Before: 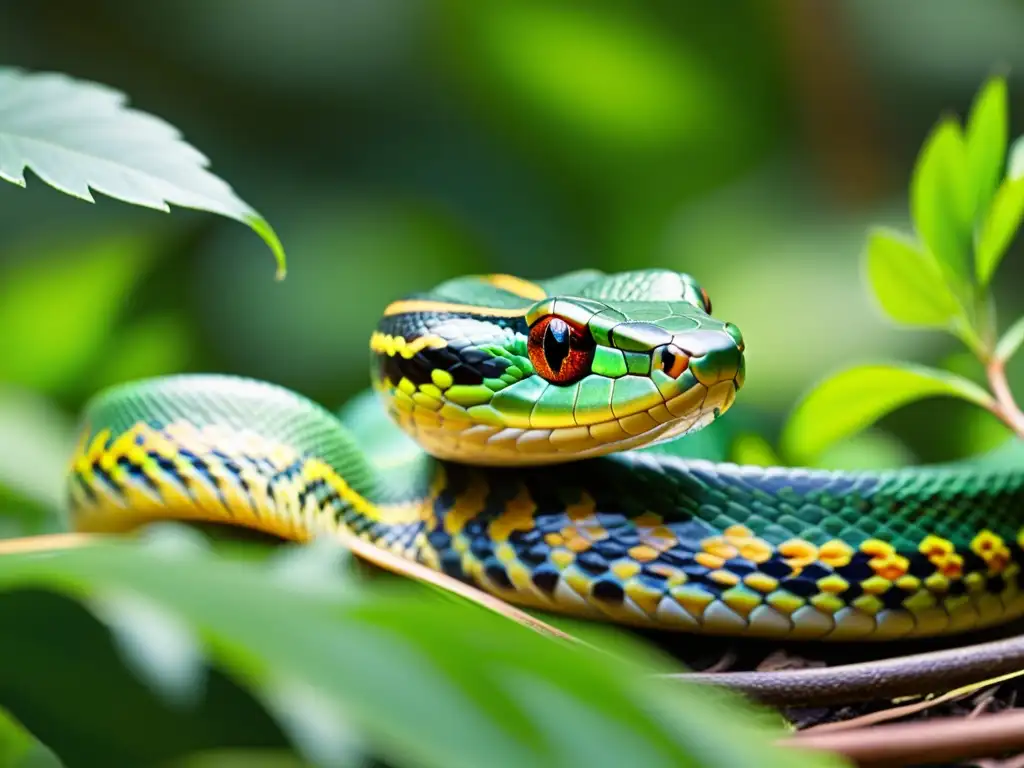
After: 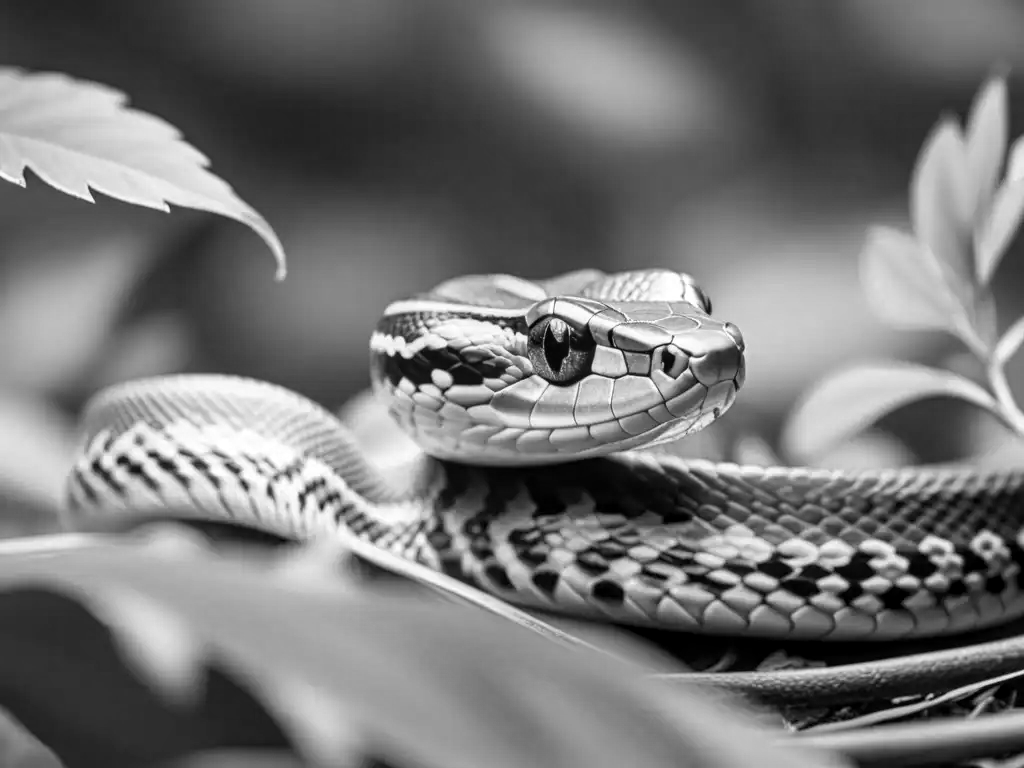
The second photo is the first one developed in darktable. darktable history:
monochrome: on, module defaults
local contrast: on, module defaults
color calibration: output R [1.003, 0.027, -0.041, 0], output G [-0.018, 1.043, -0.038, 0], output B [0.071, -0.086, 1.017, 0], illuminant as shot in camera, x 0.359, y 0.362, temperature 4570.54 K
